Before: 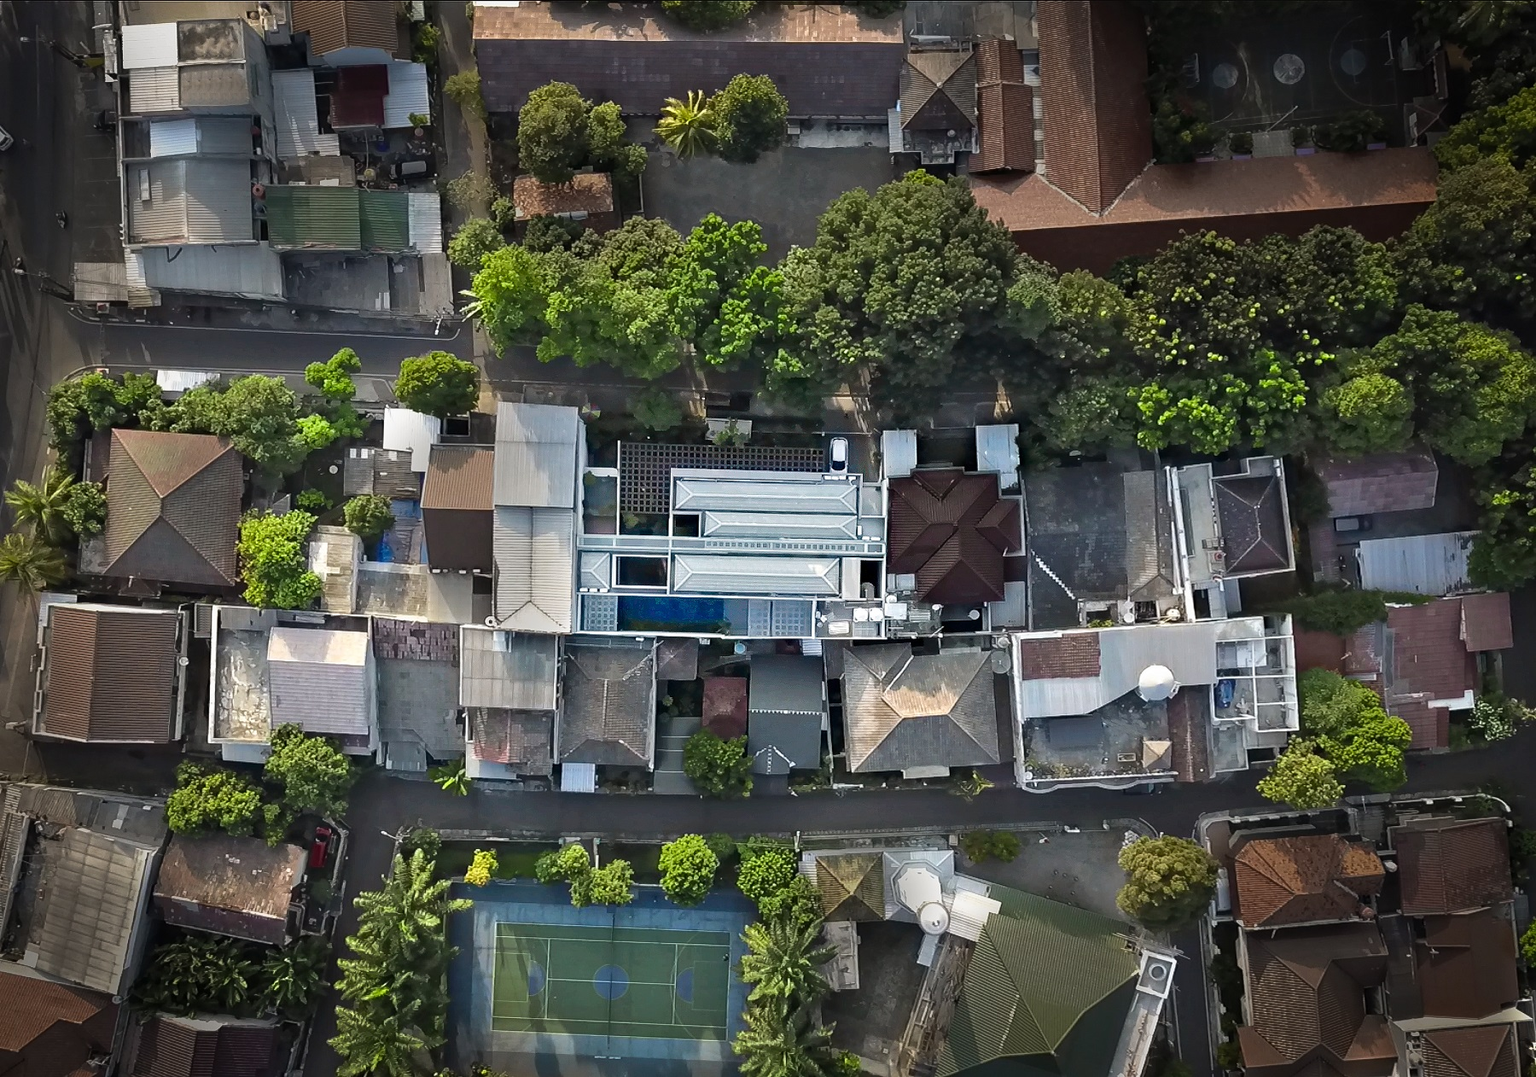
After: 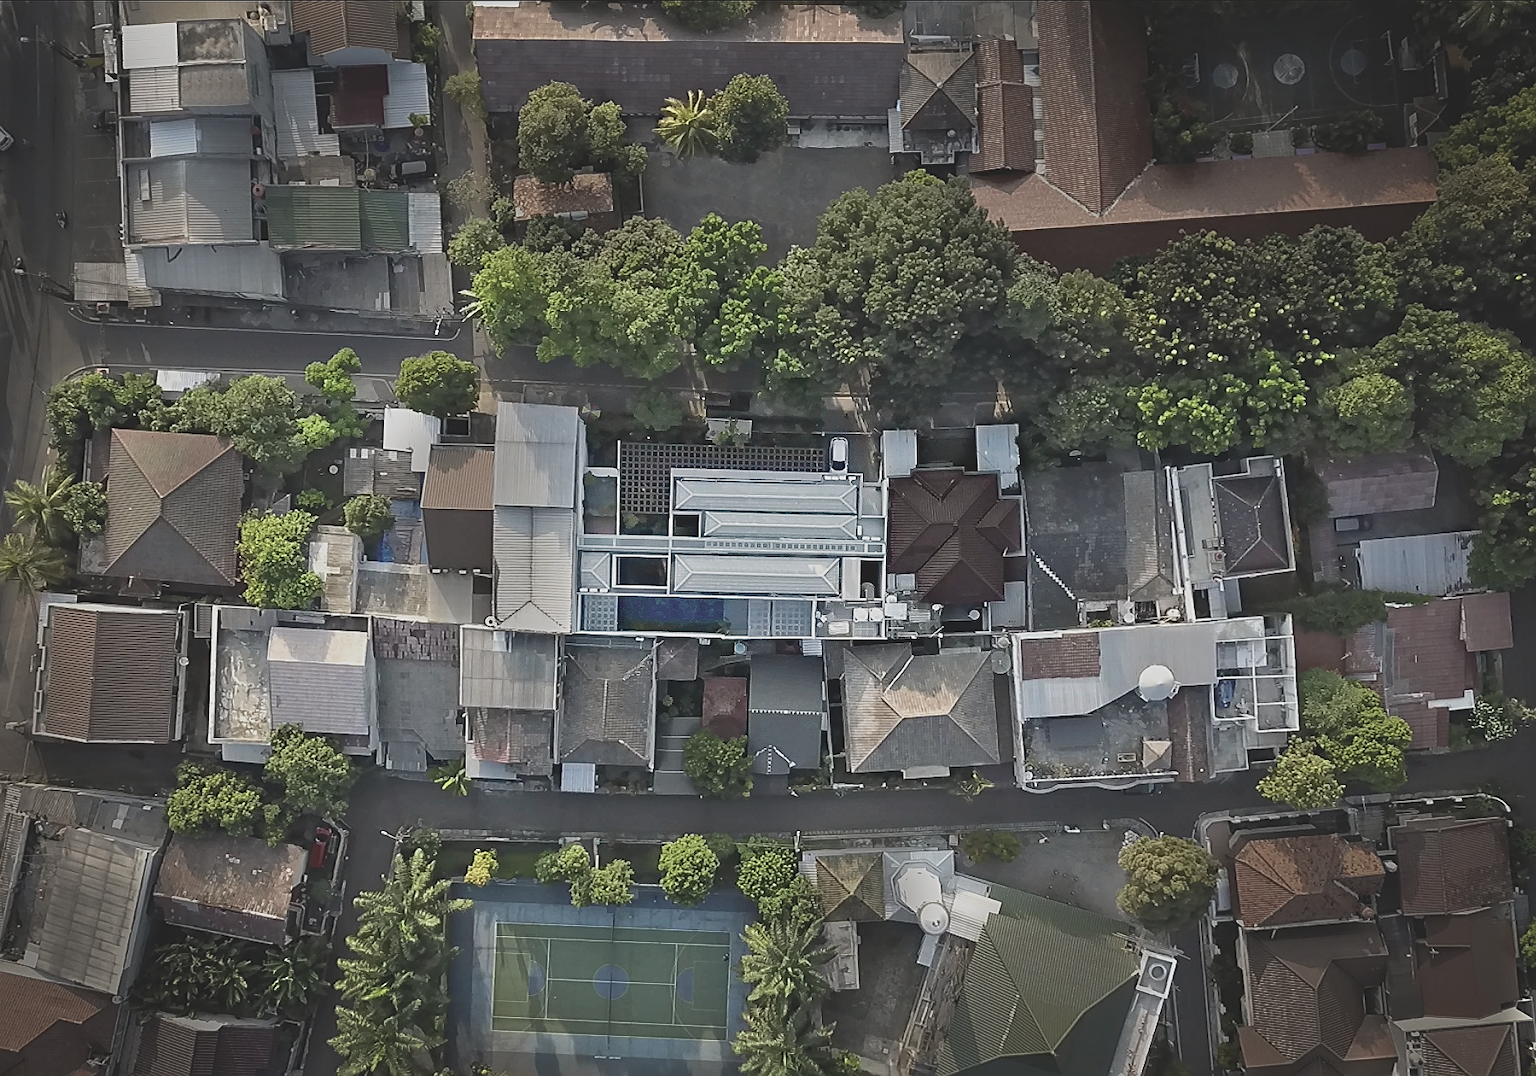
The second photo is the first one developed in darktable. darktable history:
sharpen: on, module defaults
contrast brightness saturation: contrast -0.26, saturation -0.43
